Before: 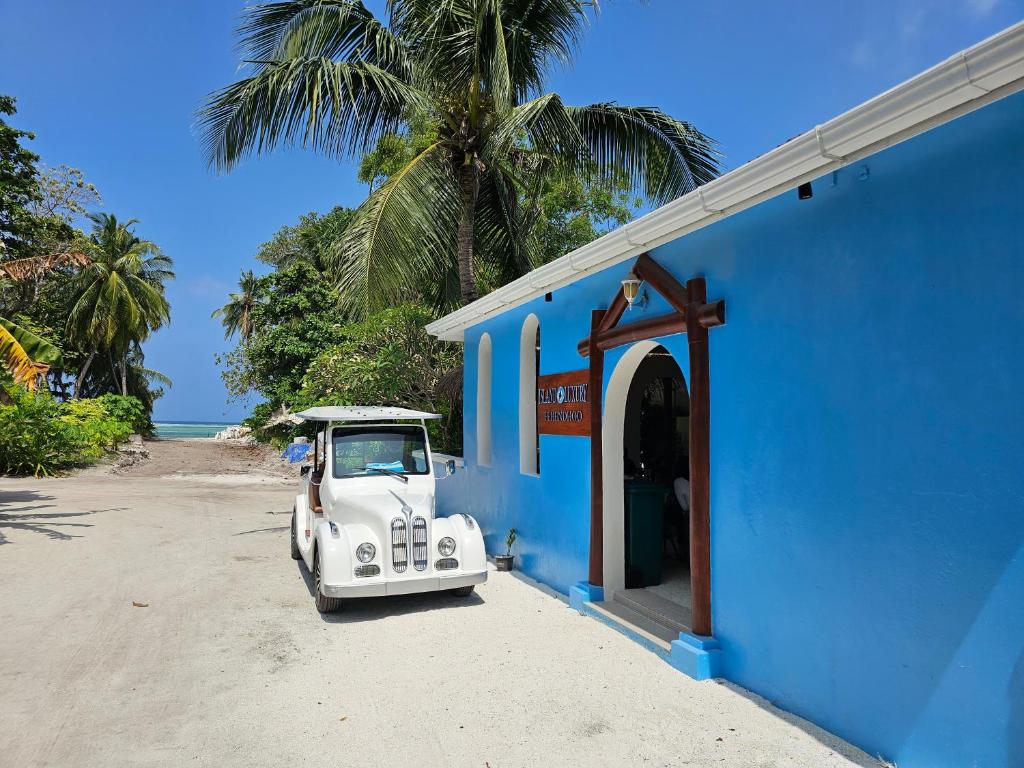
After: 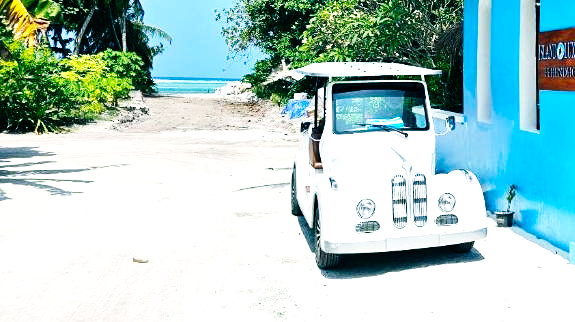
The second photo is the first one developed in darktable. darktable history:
crop: top 44.794%, right 43.754%, bottom 13.21%
levels: levels [0, 0.492, 0.984]
base curve: curves: ch0 [(0, 0) (0.008, 0.007) (0.022, 0.029) (0.048, 0.089) (0.092, 0.197) (0.191, 0.399) (0.275, 0.534) (0.357, 0.65) (0.477, 0.78) (0.542, 0.833) (0.799, 0.973) (1, 1)], preserve colors none
color balance rgb: power › luminance -7.597%, power › chroma 2.266%, power › hue 221.48°, perceptual saturation grading › global saturation 17.686%, global vibrance 14.371%
tone equalizer: -8 EV -0.767 EV, -7 EV -0.72 EV, -6 EV -0.586 EV, -5 EV -0.403 EV, -3 EV 0.404 EV, -2 EV 0.6 EV, -1 EV 0.697 EV, +0 EV 0.769 EV, edges refinement/feathering 500, mask exposure compensation -1.57 EV, preserve details no
